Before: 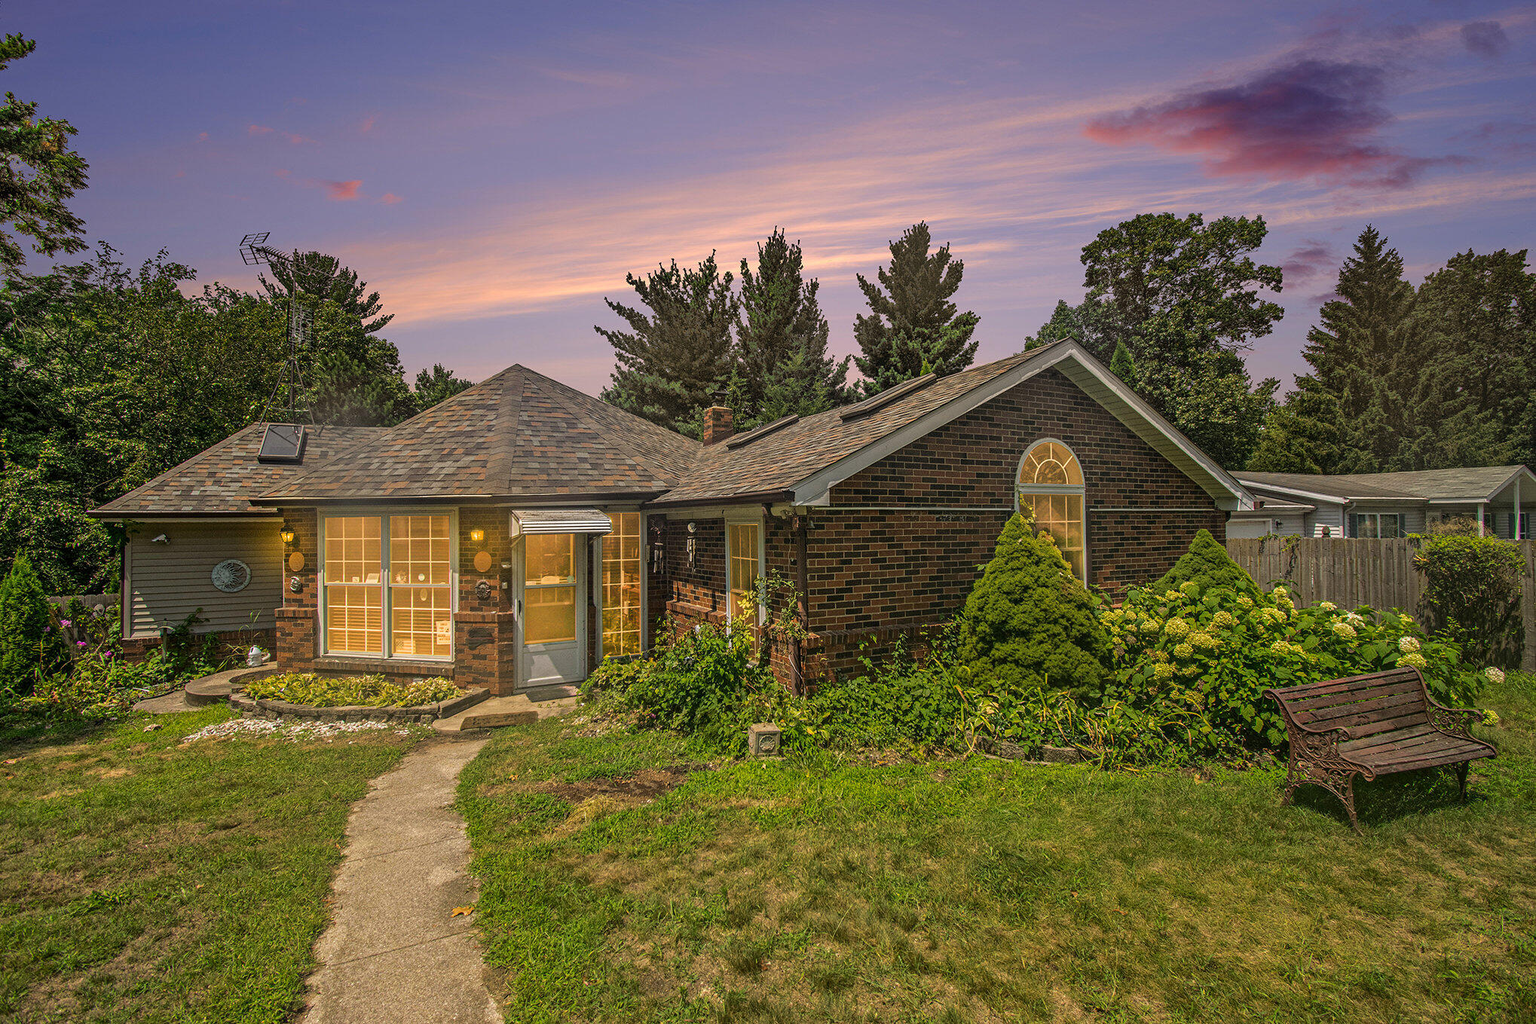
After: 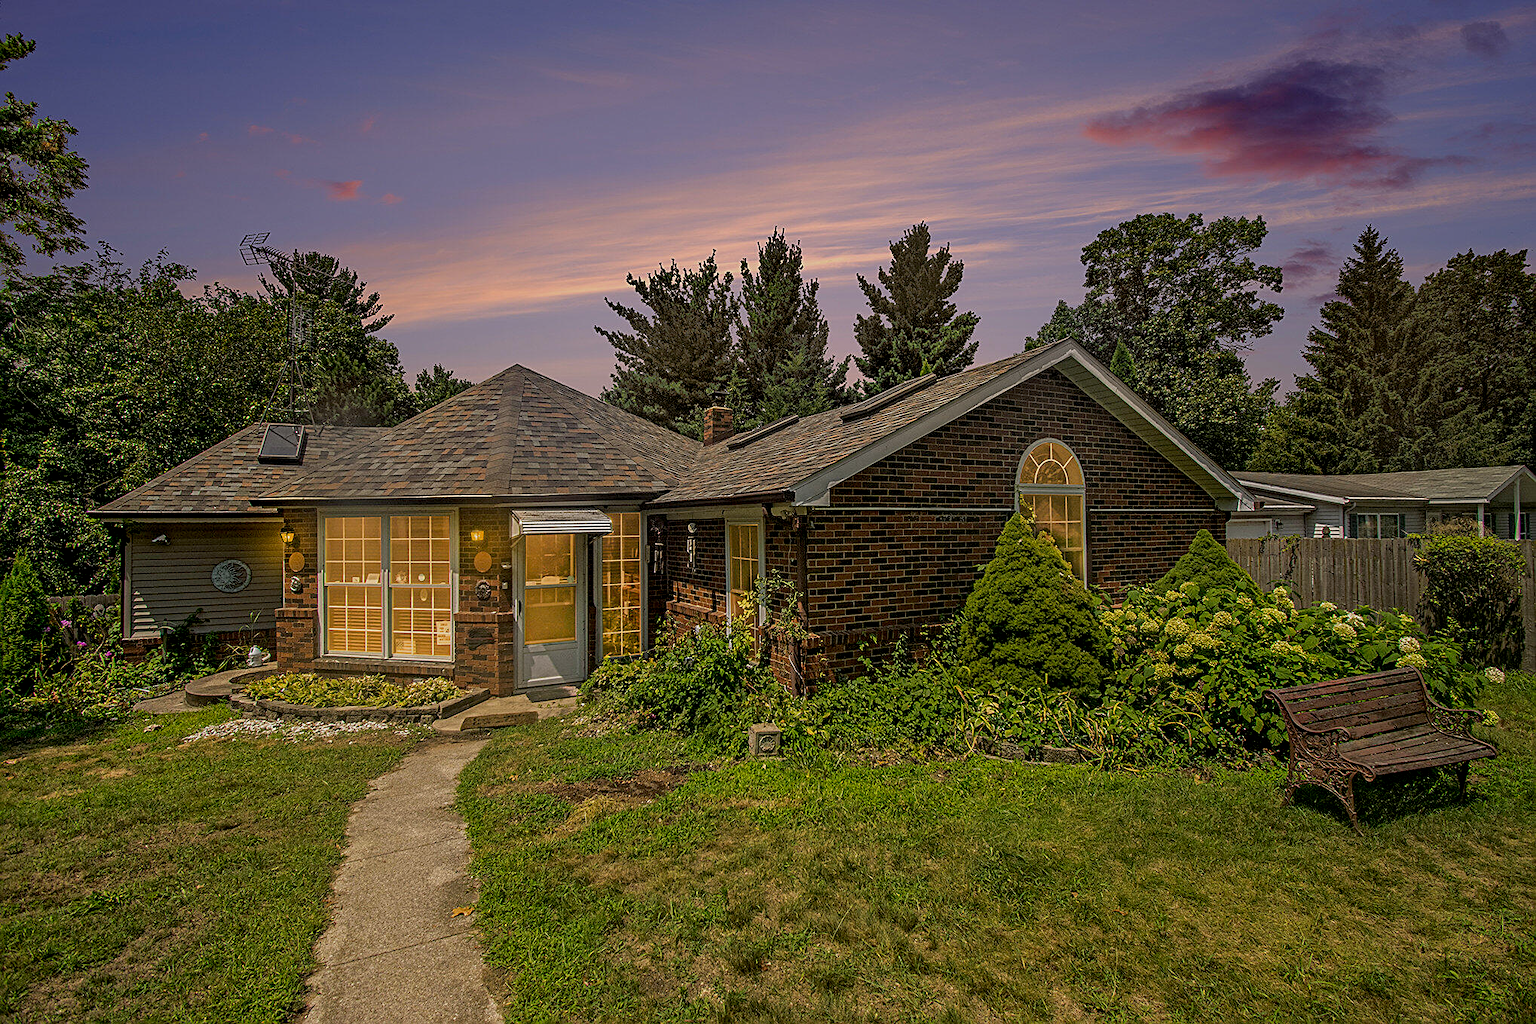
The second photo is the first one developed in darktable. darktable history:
exposure: black level correction 0.011, exposure -0.478 EV, compensate highlight preservation false
sharpen: on, module defaults
shadows and highlights: radius 93.07, shadows -14.46, white point adjustment 0.23, highlights 31.48, compress 48.23%, highlights color adjustment 52.79%, soften with gaussian
